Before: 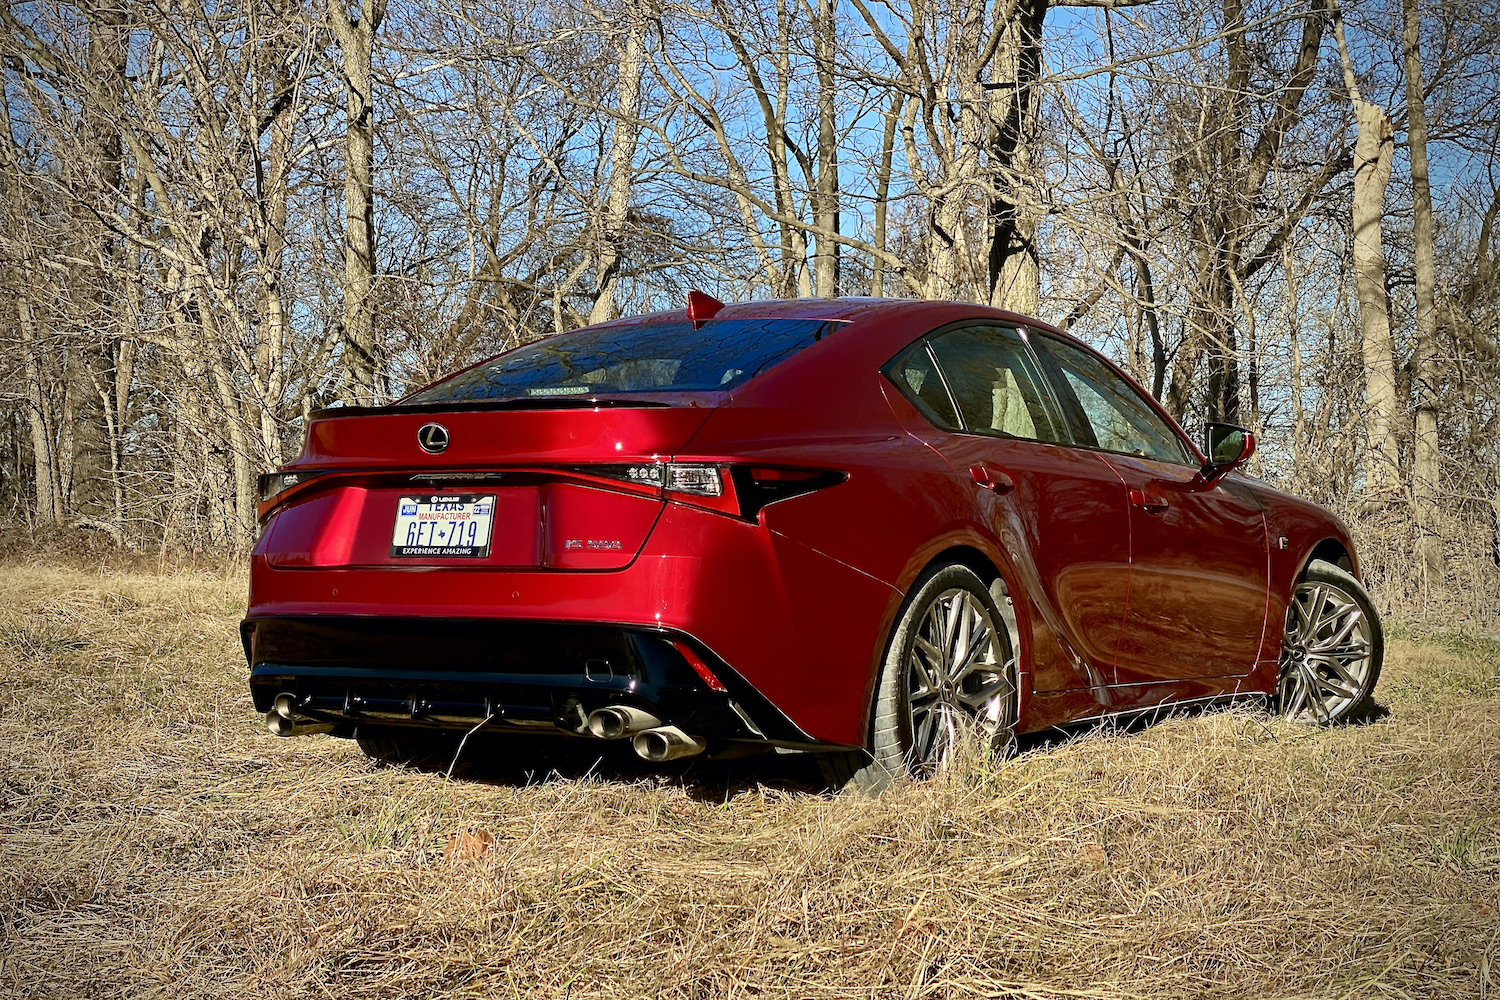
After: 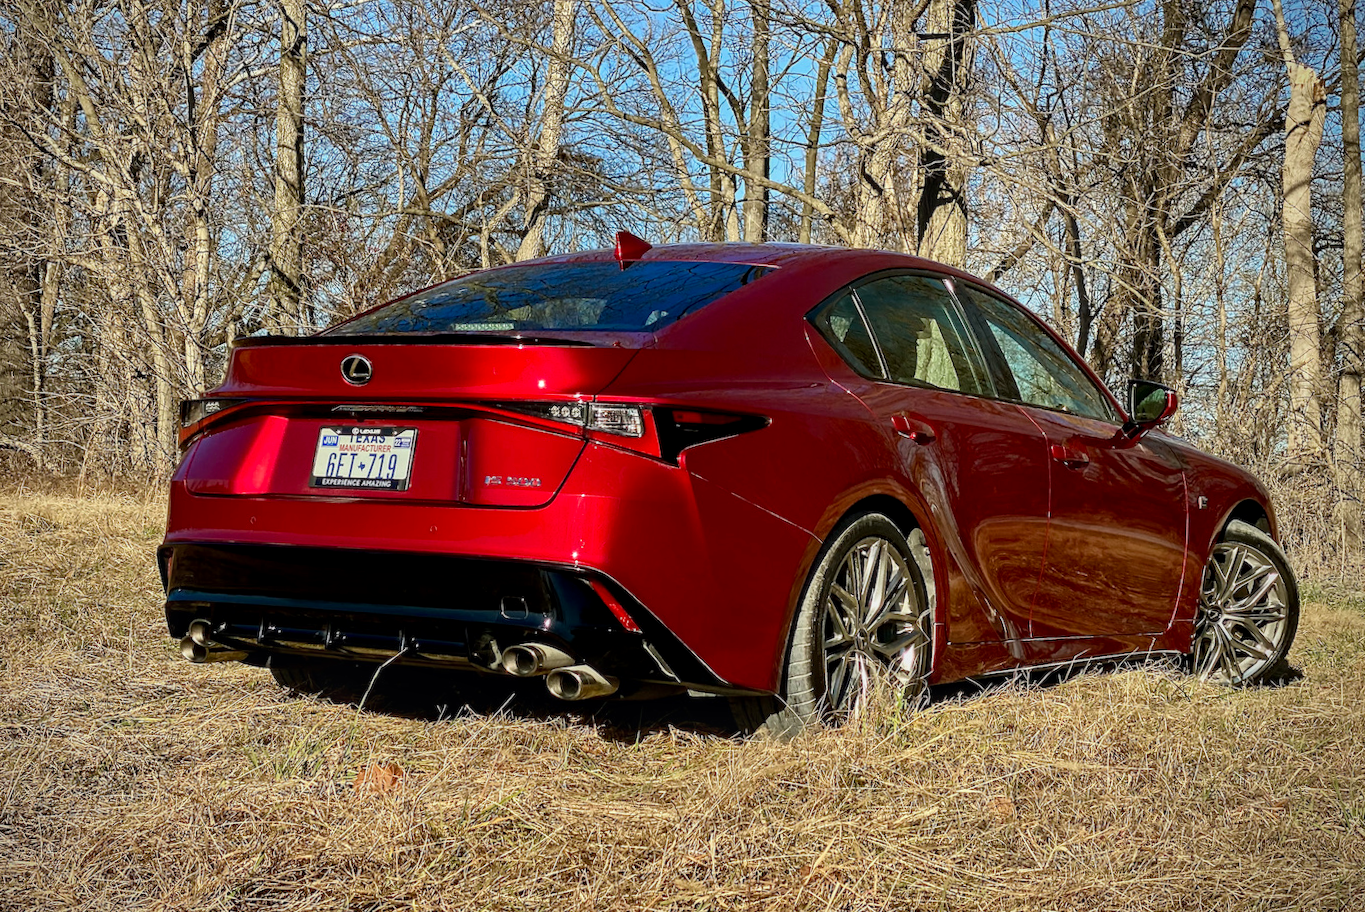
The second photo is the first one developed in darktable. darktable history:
crop and rotate: angle -1.89°, left 3.084%, top 3.735%, right 1.407%, bottom 0.56%
local contrast: on, module defaults
exposure: exposure -0.15 EV, compensate highlight preservation false
